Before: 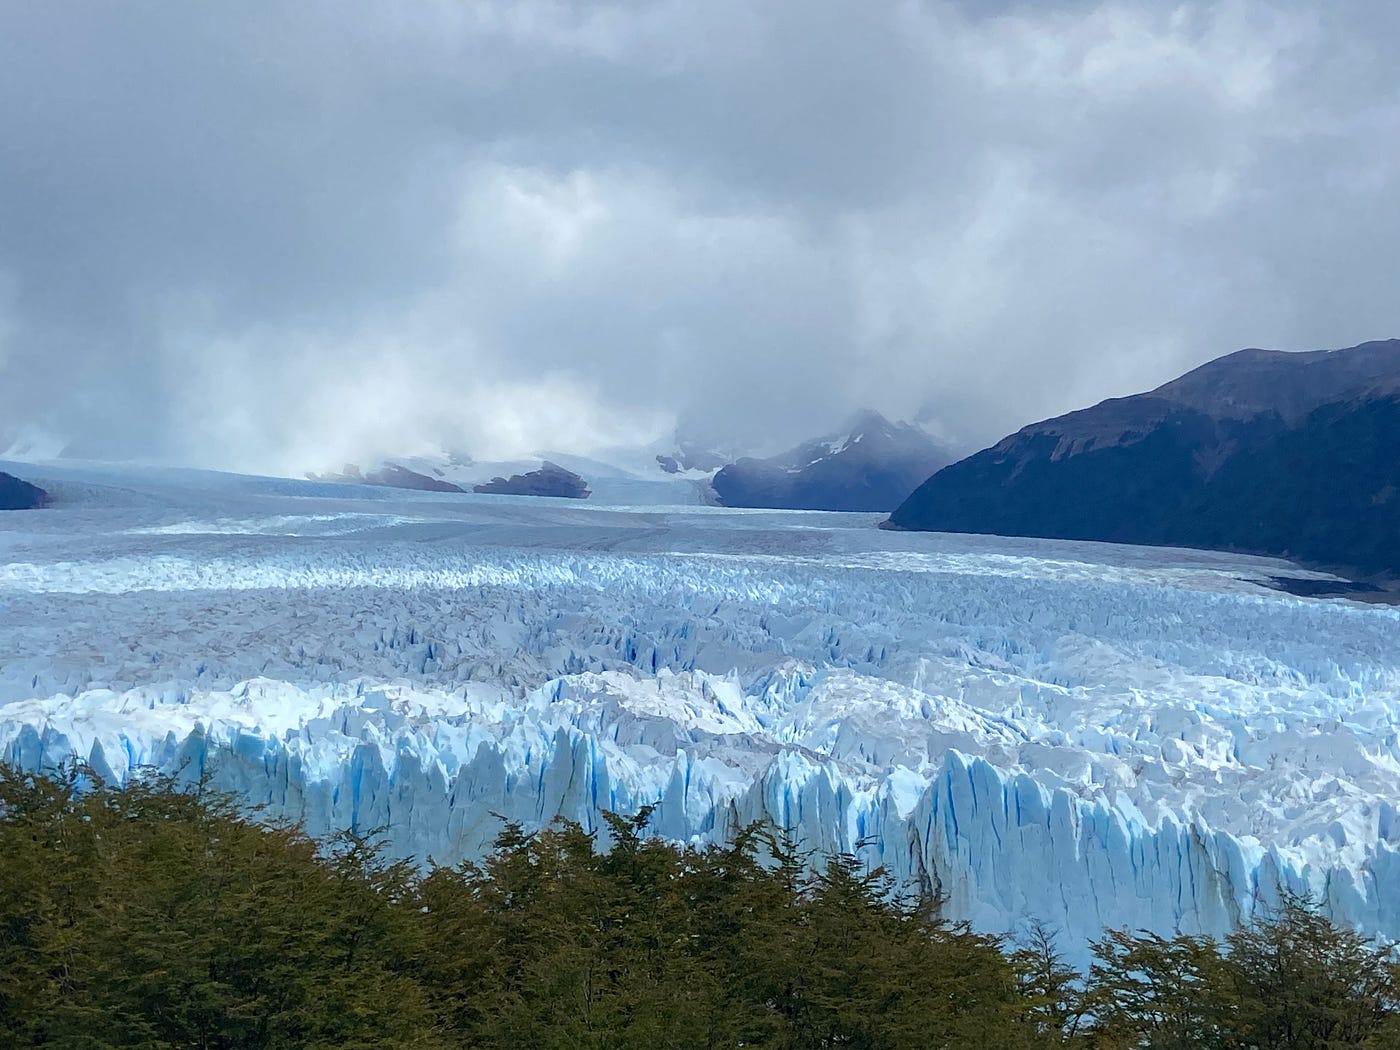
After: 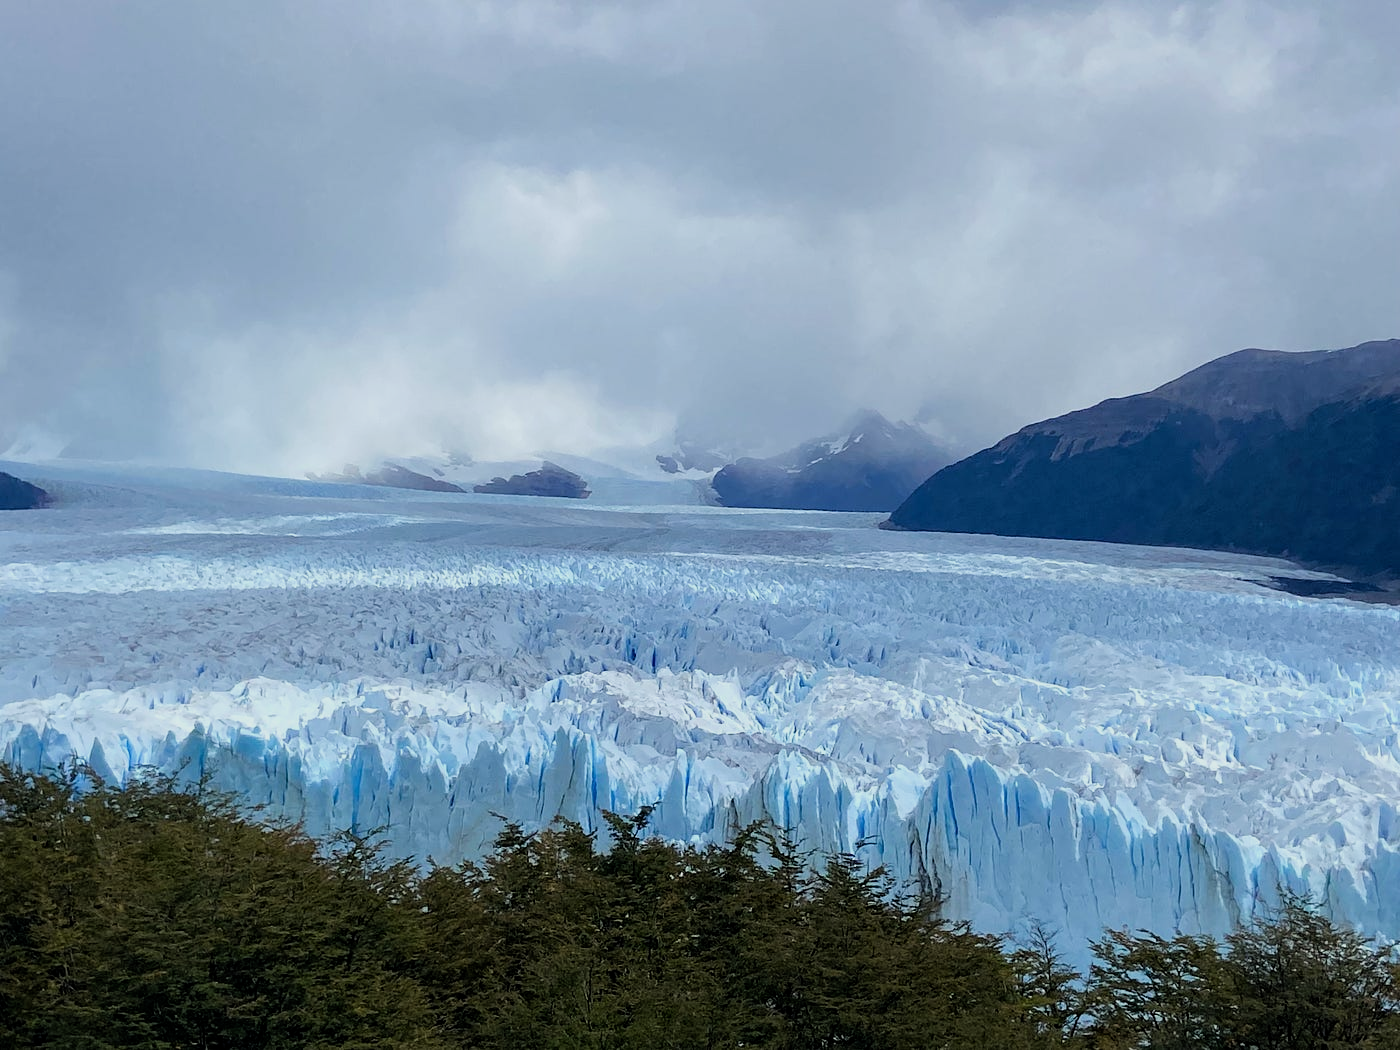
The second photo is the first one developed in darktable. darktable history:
filmic rgb: middle gray luminance 9.46%, black relative exposure -10.63 EV, white relative exposure 3.43 EV, target black luminance 0%, hardness 5.96, latitude 59.48%, contrast 1.09, highlights saturation mix 4.83%, shadows ↔ highlights balance 28.93%
